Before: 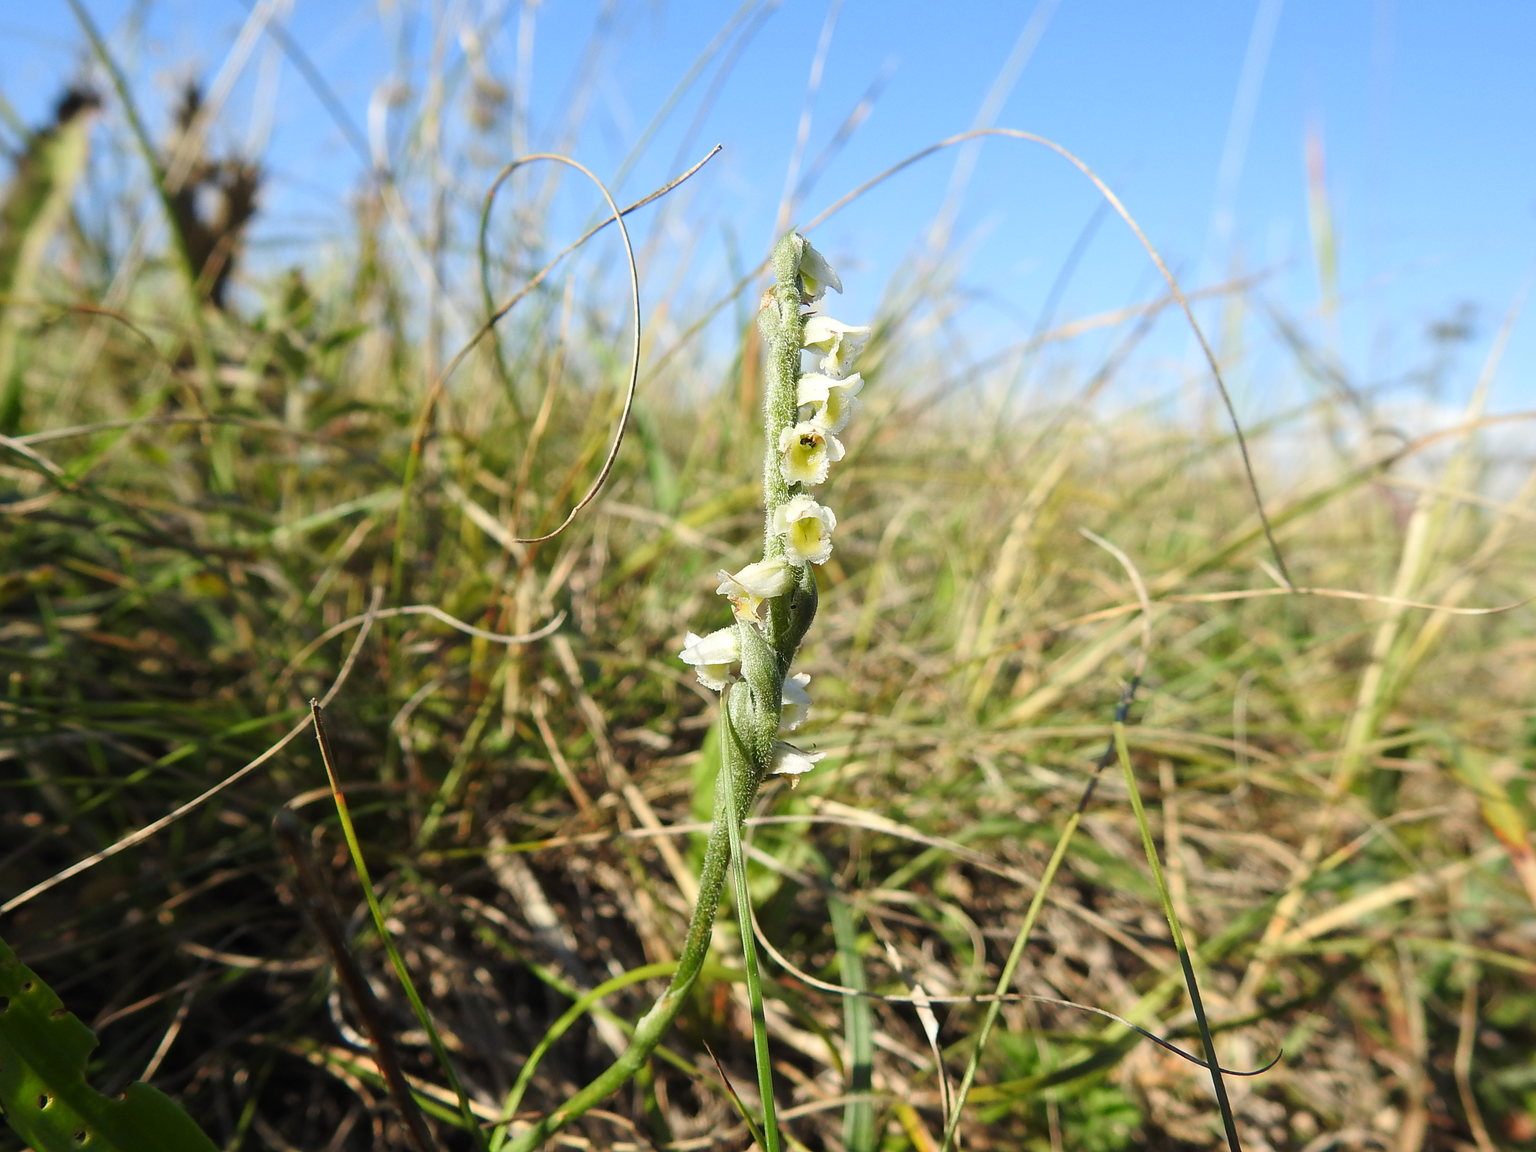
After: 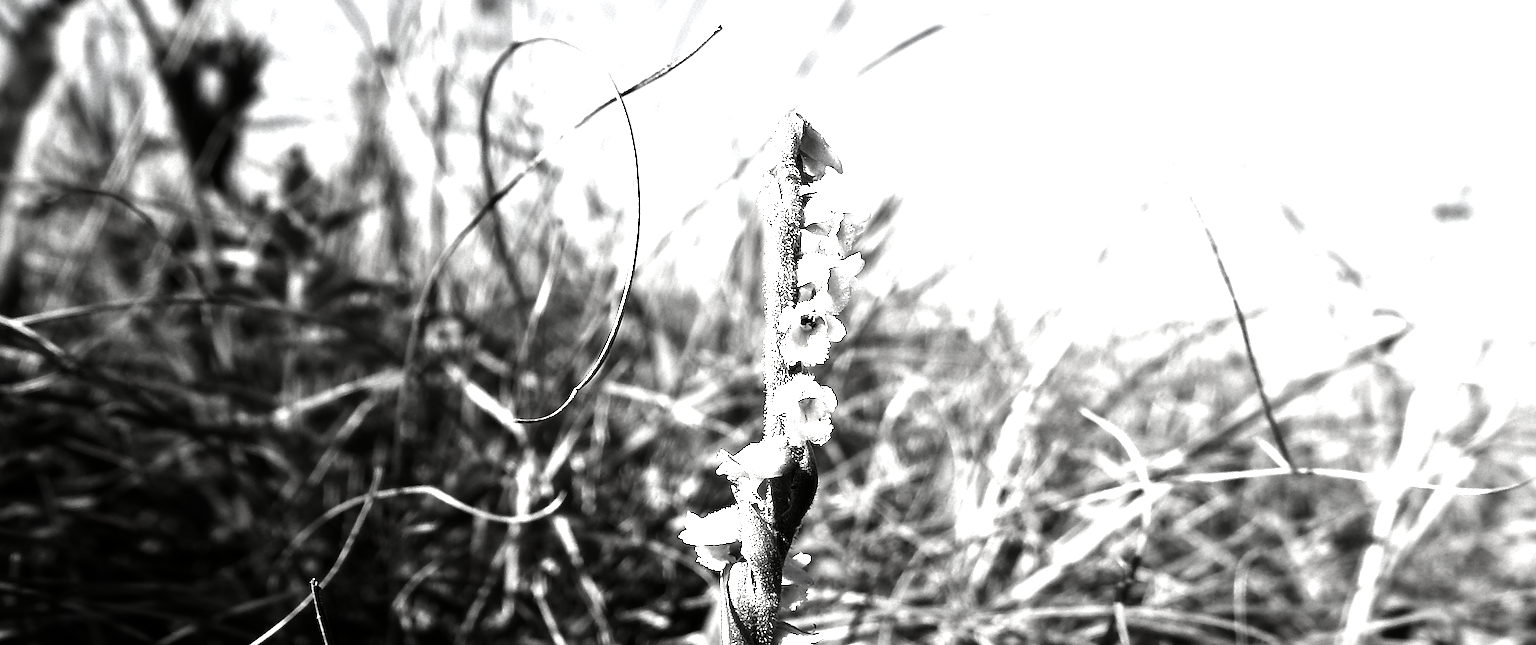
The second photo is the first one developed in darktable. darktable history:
crop and rotate: top 10.437%, bottom 33.493%
contrast brightness saturation: contrast 0.015, brightness -0.998, saturation -0.981
exposure: exposure 0.989 EV, compensate highlight preservation false
